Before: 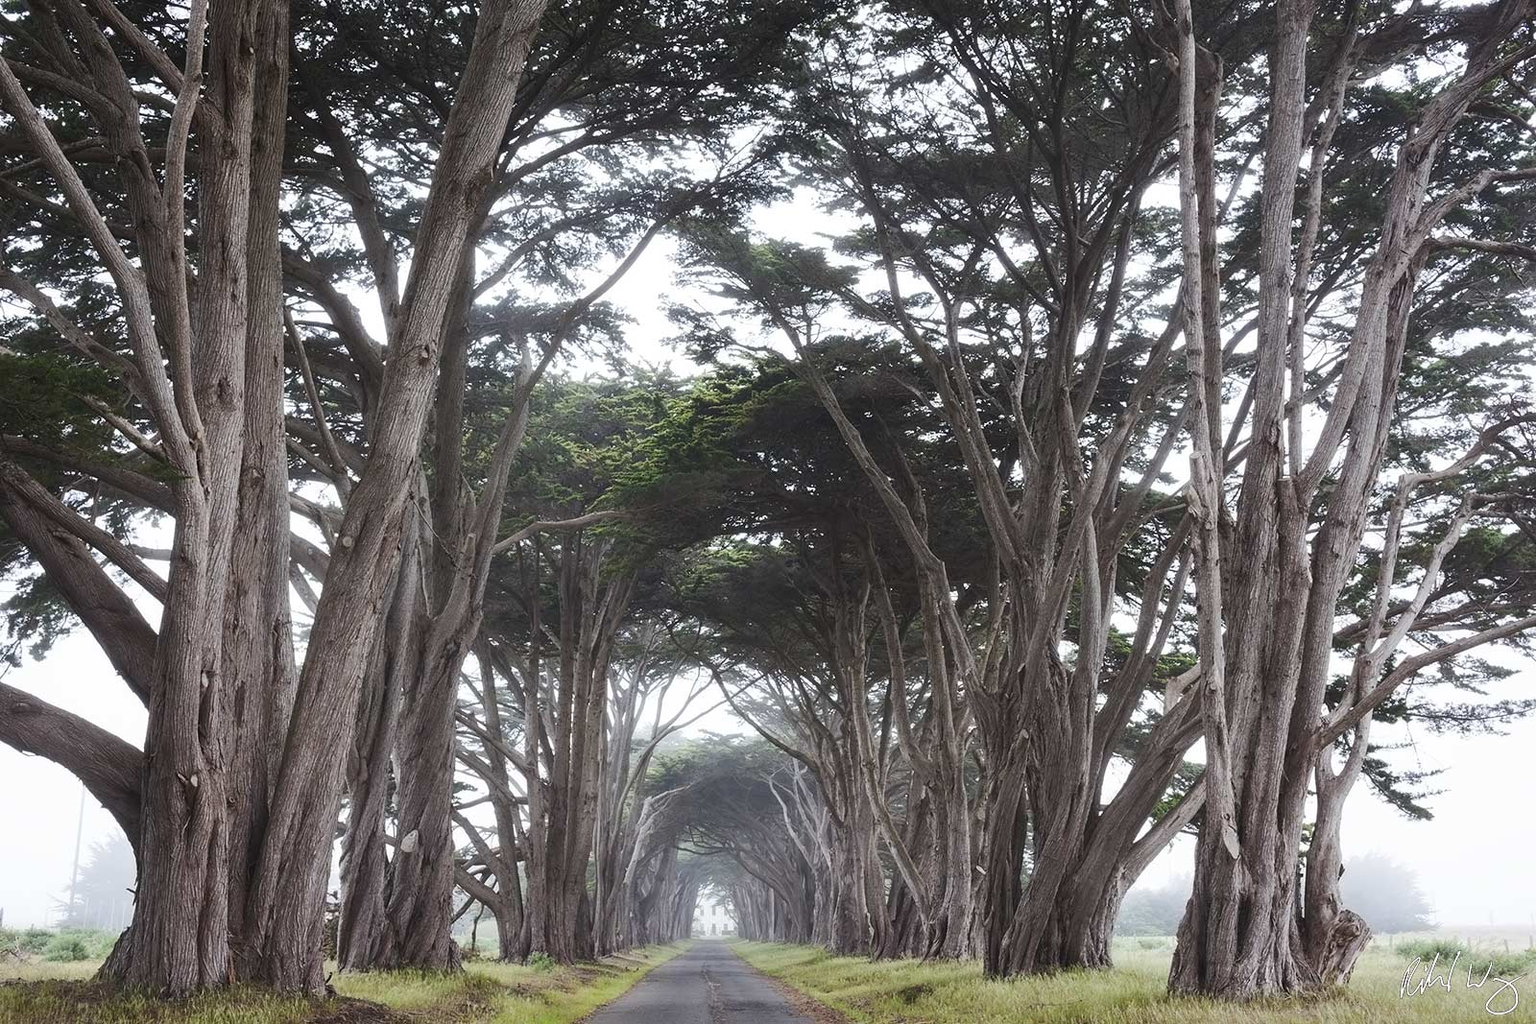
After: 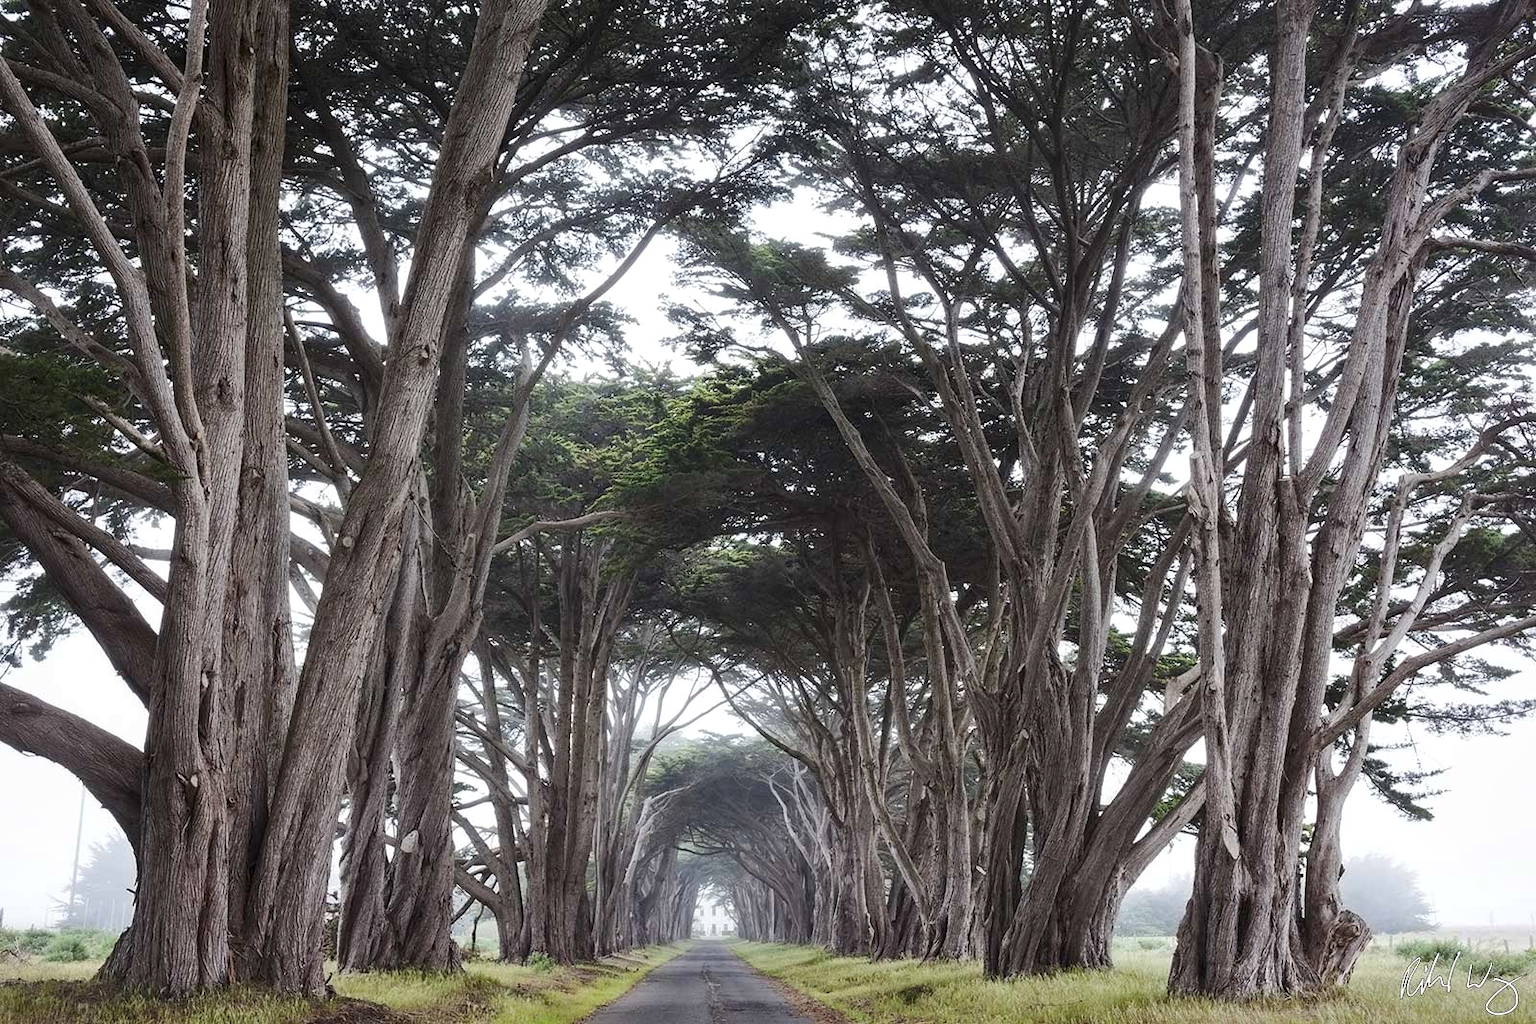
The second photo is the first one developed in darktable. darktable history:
local contrast: mode bilateral grid, contrast 20, coarseness 50, detail 130%, midtone range 0.2
haze removal: compatibility mode true, adaptive false
